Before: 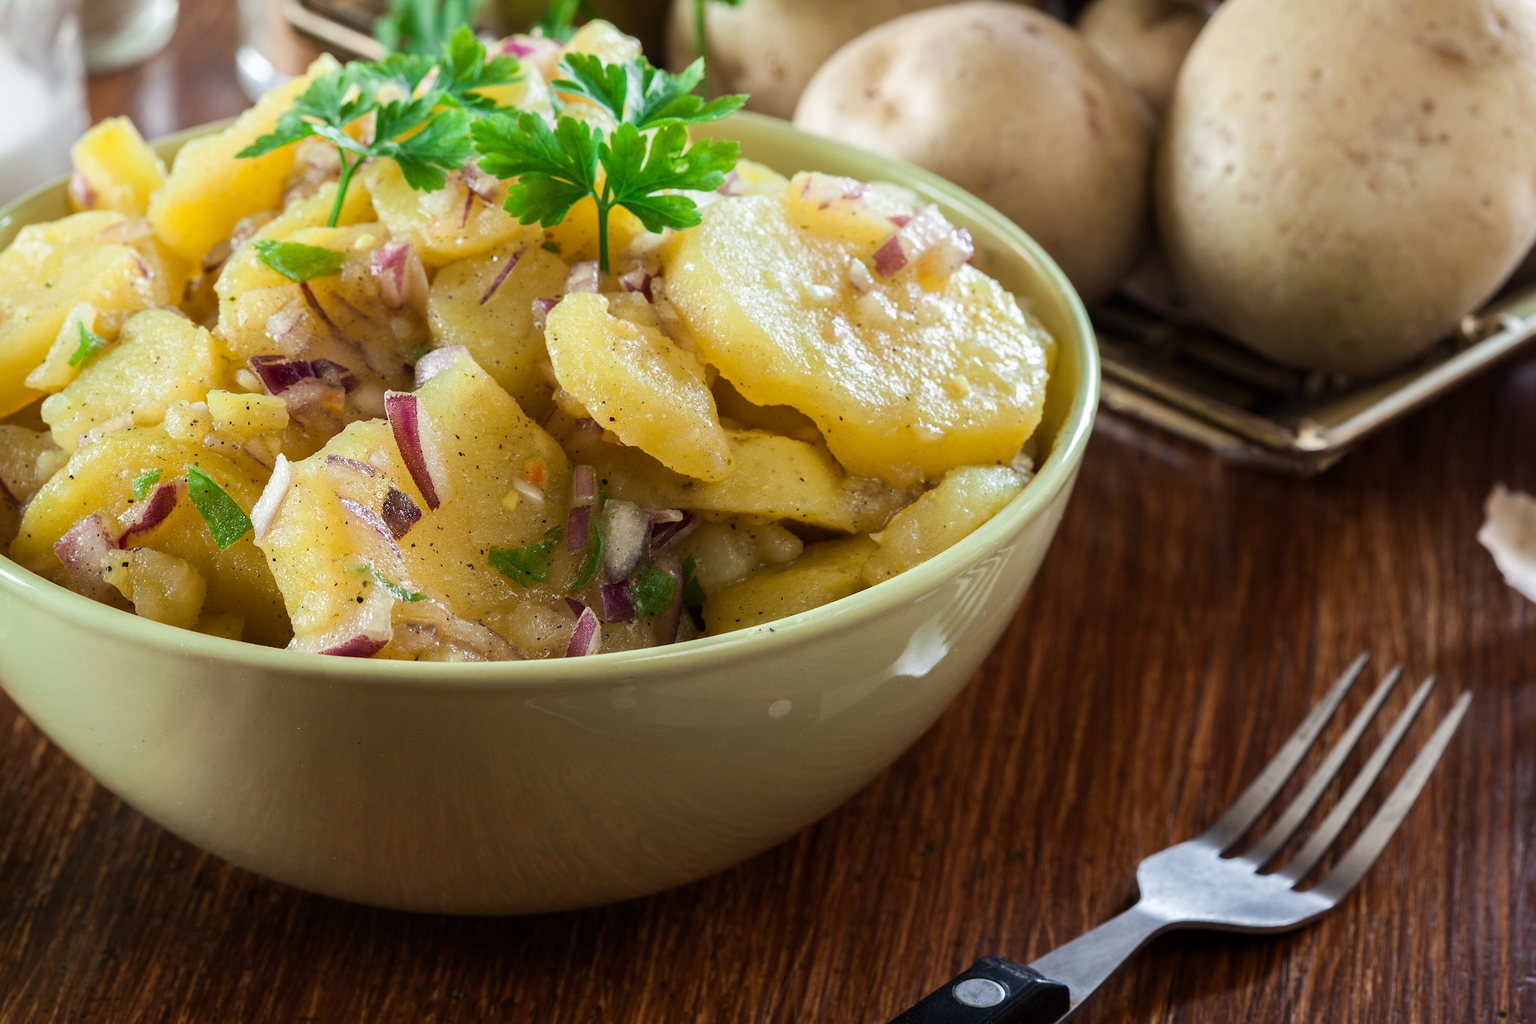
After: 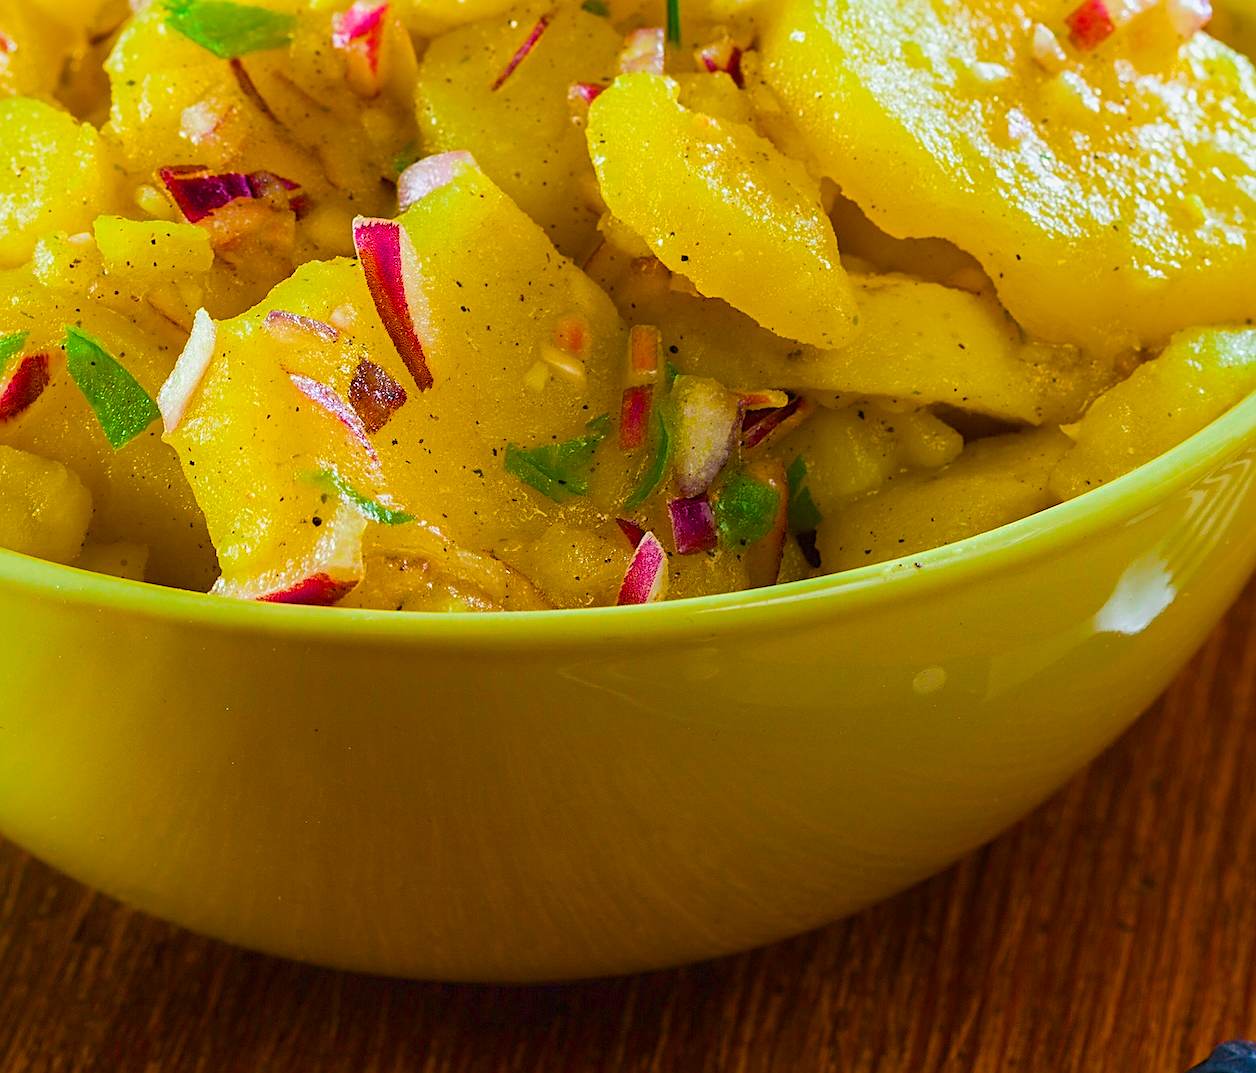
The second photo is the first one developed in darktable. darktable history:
color balance rgb: linear chroma grading › global chroma 25.538%, perceptual saturation grading › global saturation 66.036%, perceptual saturation grading › highlights 49.407%, perceptual saturation grading › shadows 29.775%, perceptual brilliance grading › global brilliance 9.981%, perceptual brilliance grading › shadows 14.598%, contrast -20.126%
sharpen: amount 0.498
contrast equalizer: octaves 7, y [[0.5, 0.5, 0.472, 0.5, 0.5, 0.5], [0.5 ×6], [0.5 ×6], [0 ×6], [0 ×6]], mix -0.215
crop: left 9.321%, top 23.709%, right 34.576%, bottom 4.365%
local contrast: mode bilateral grid, contrast 100, coarseness 100, detail 95%, midtone range 0.2
